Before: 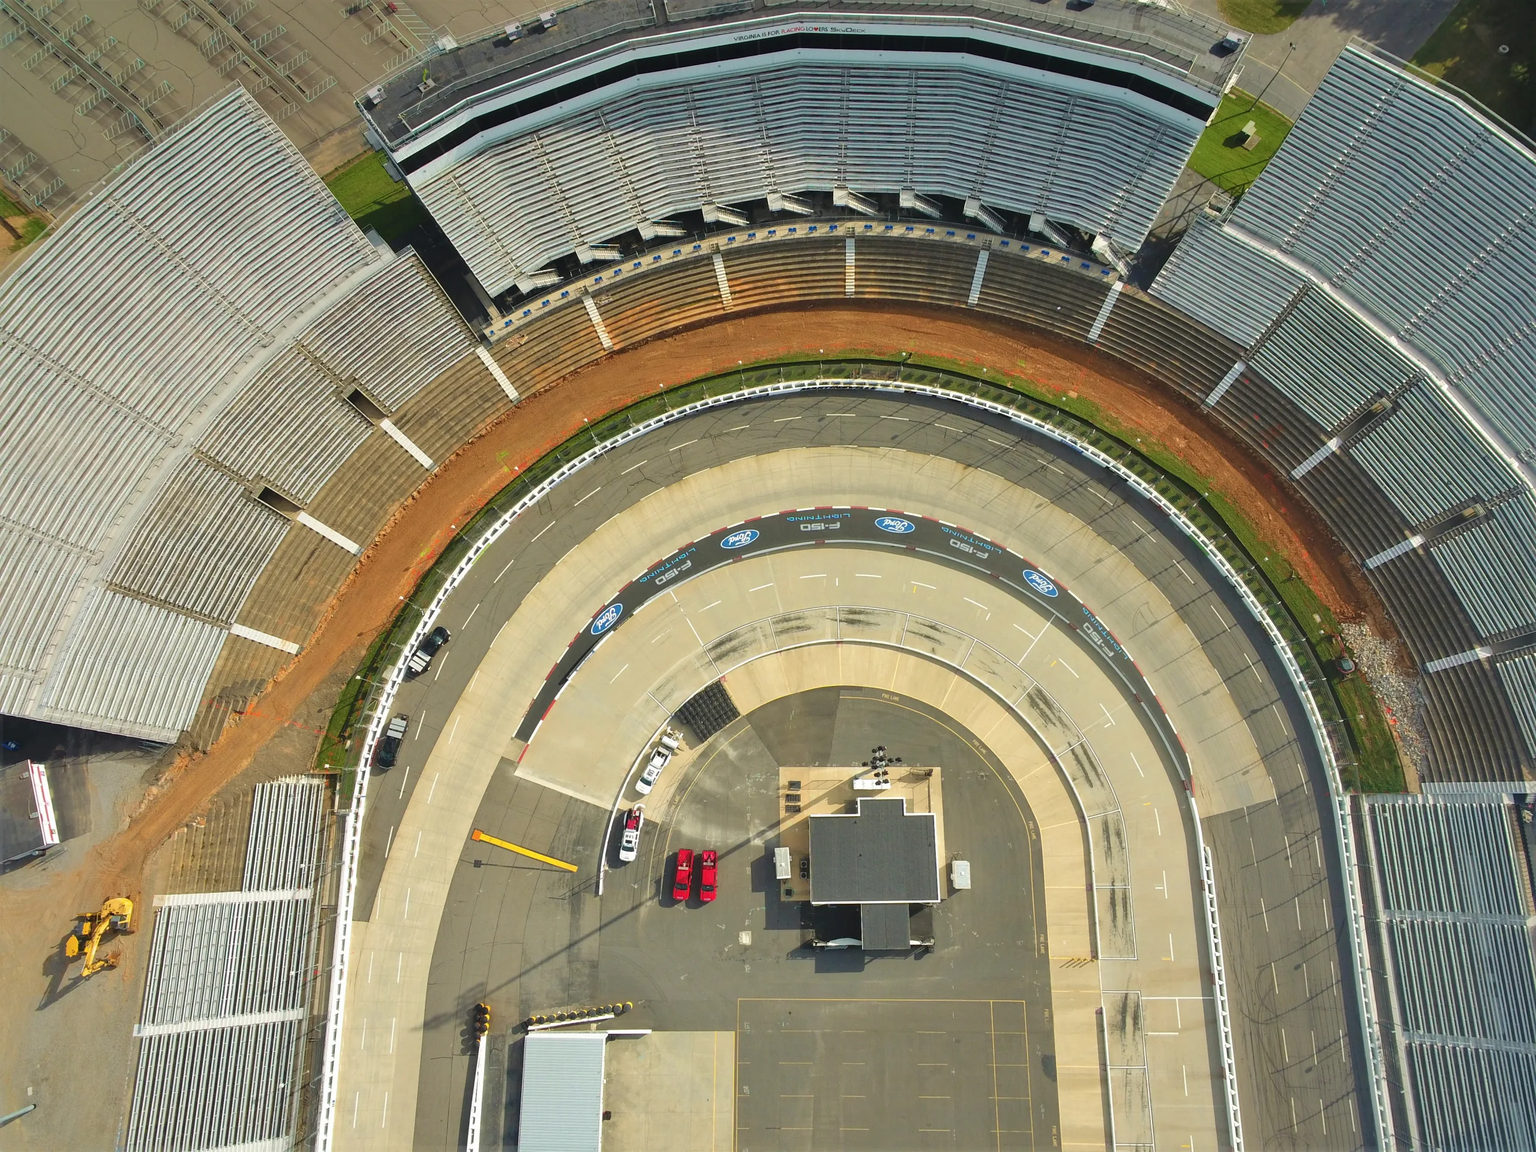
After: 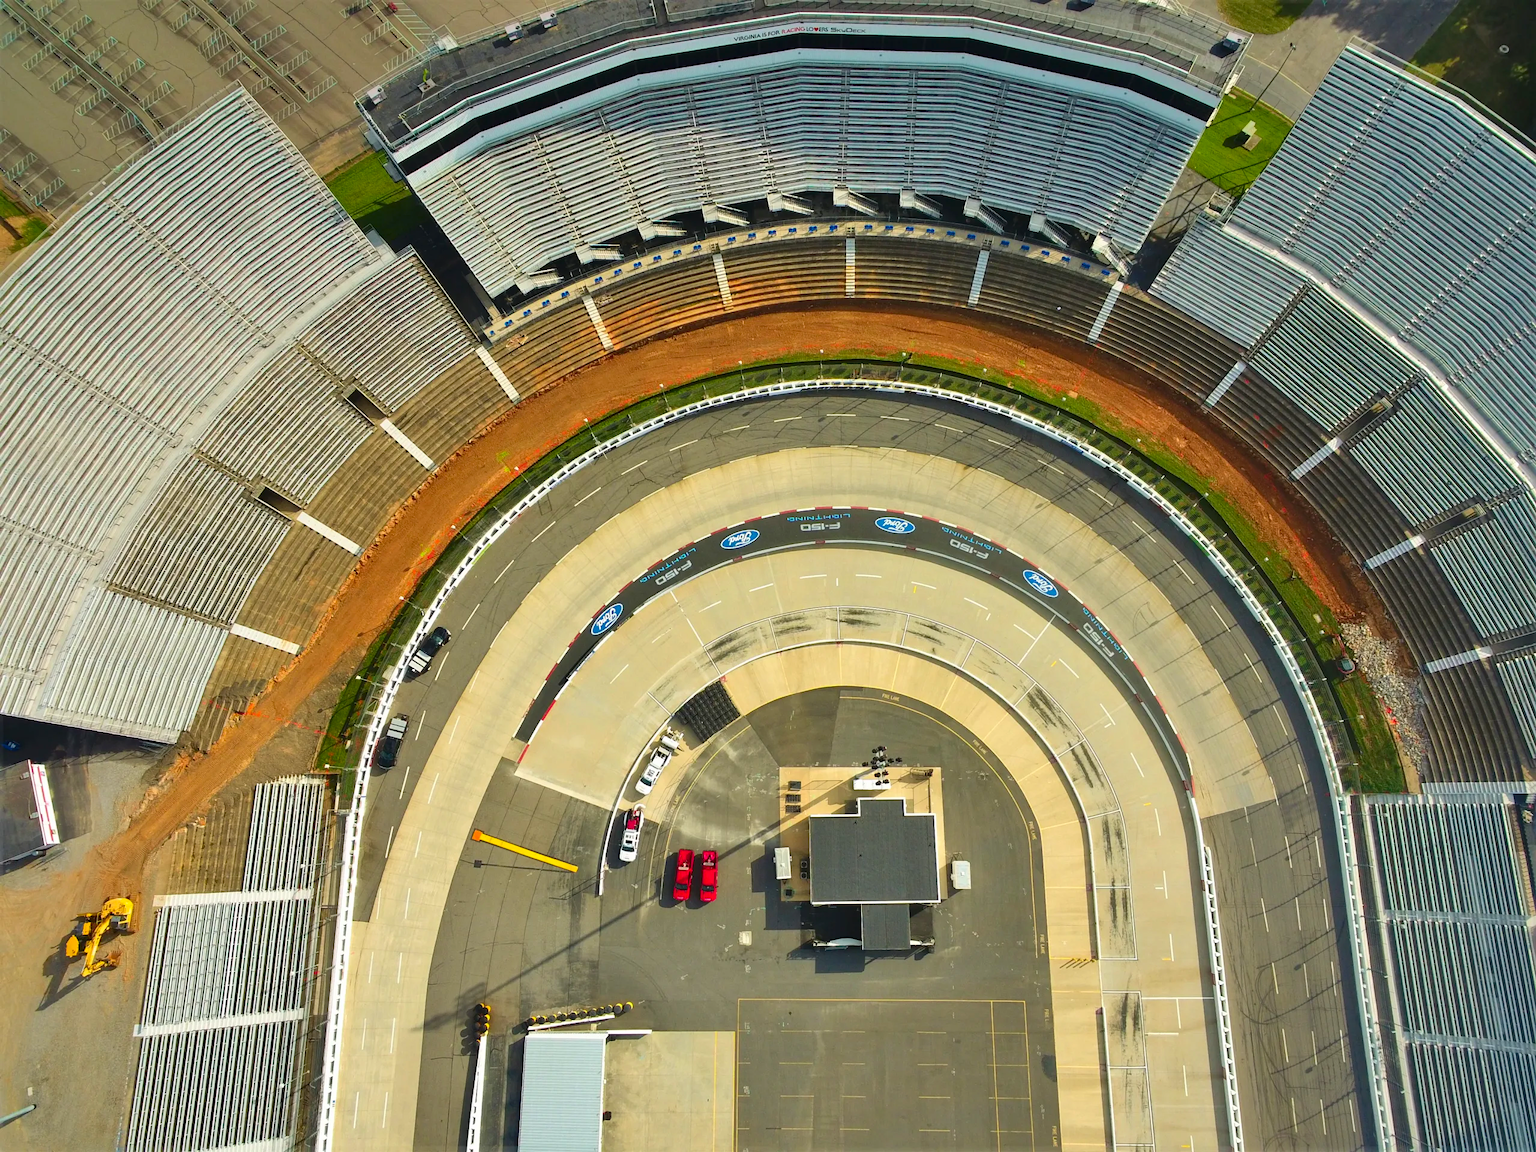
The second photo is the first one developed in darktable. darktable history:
exposure: compensate highlight preservation false
shadows and highlights: radius 264.75, soften with gaussian
contrast brightness saturation: contrast 0.16, saturation 0.32
